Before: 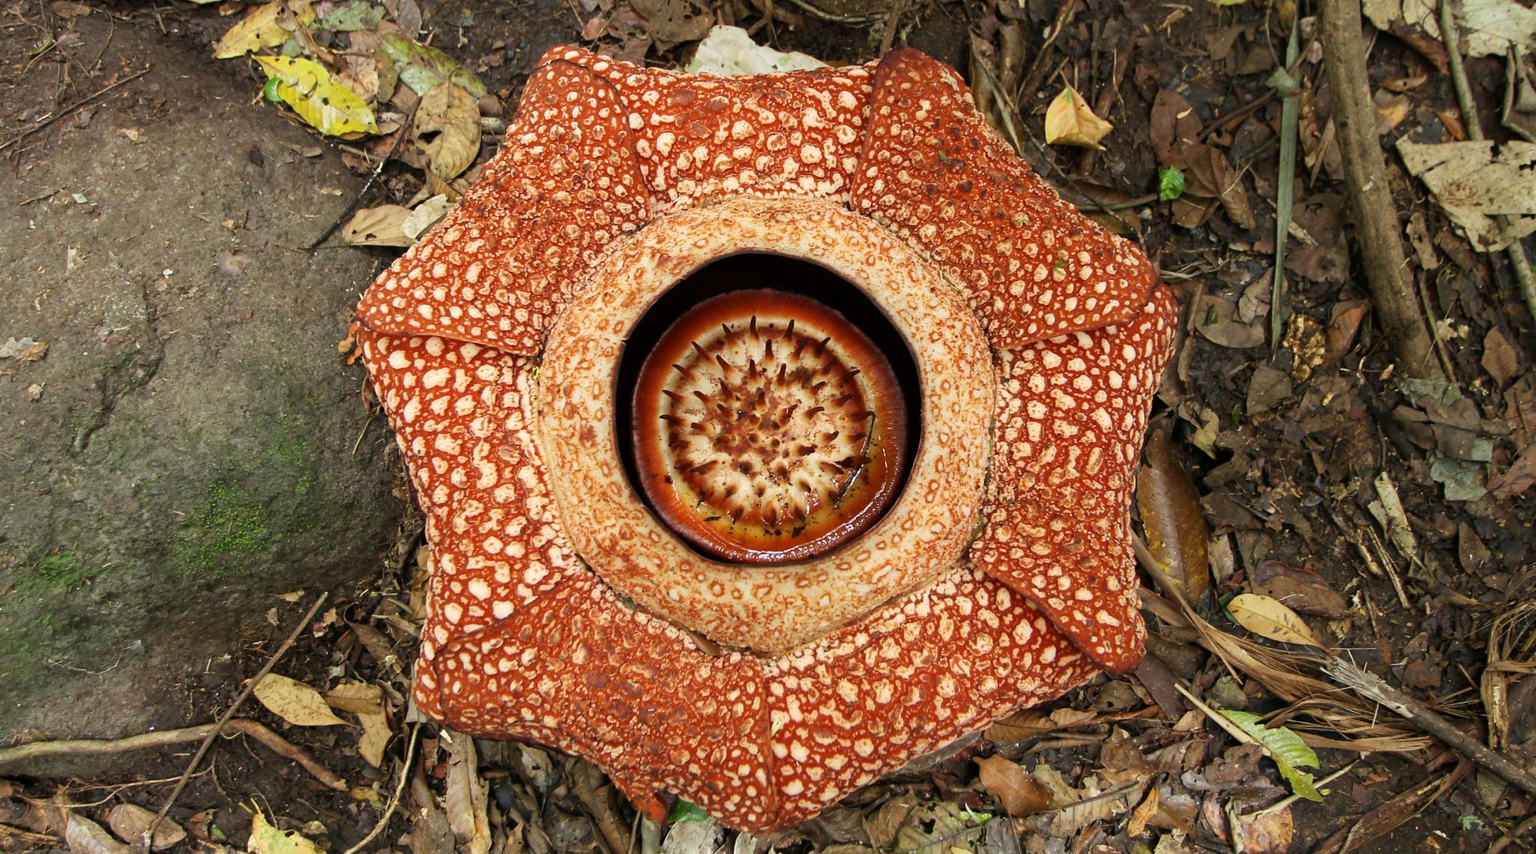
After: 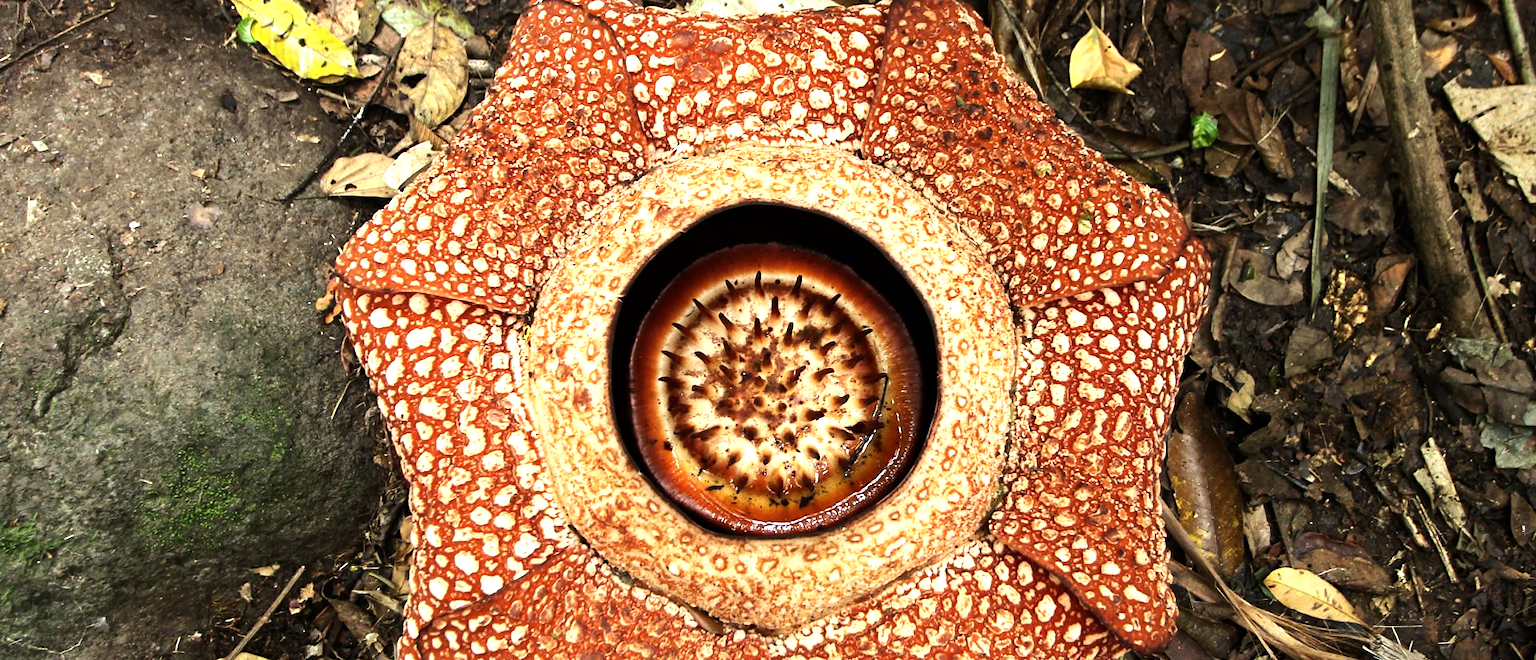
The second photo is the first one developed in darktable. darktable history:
tone equalizer: -8 EV -1.08 EV, -7 EV -1.01 EV, -6 EV -0.867 EV, -5 EV -0.578 EV, -3 EV 0.578 EV, -2 EV 0.867 EV, -1 EV 1.01 EV, +0 EV 1.08 EV, edges refinement/feathering 500, mask exposure compensation -1.57 EV, preserve details no
crop: left 2.737%, top 7.287%, right 3.421%, bottom 20.179%
